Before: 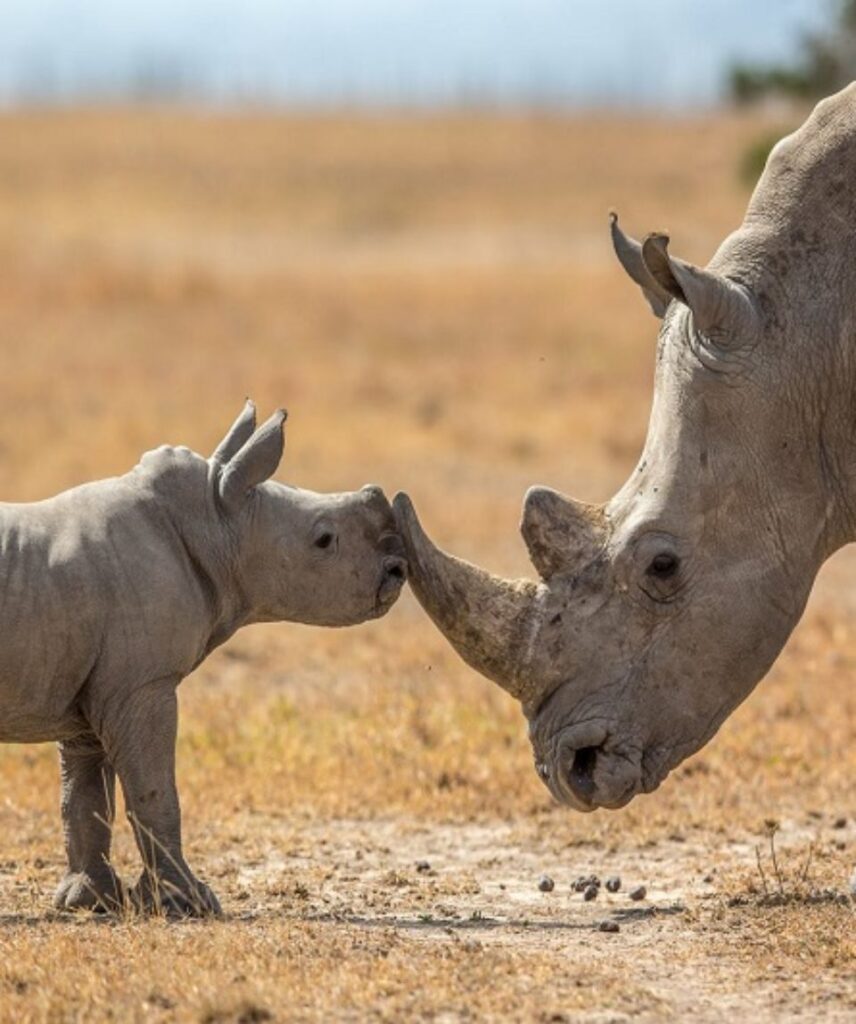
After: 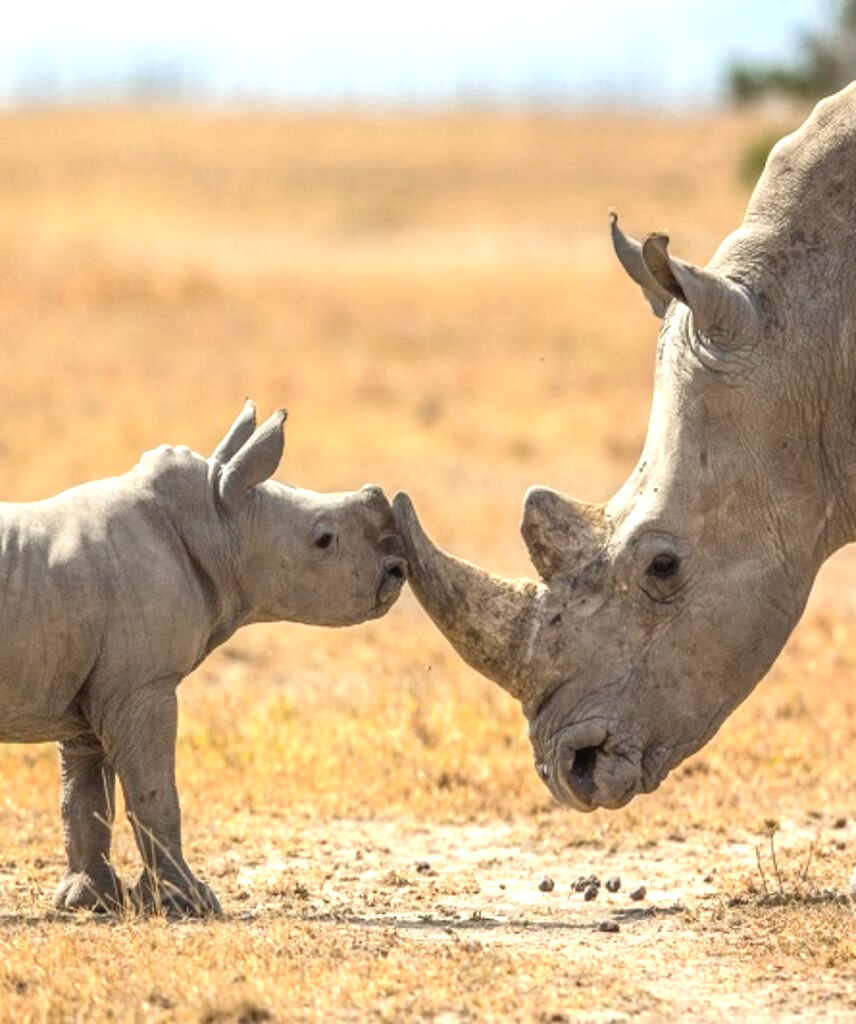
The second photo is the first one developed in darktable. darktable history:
exposure: black level correction -0.002, exposure 0.708 EV, compensate exposure bias true, compensate highlight preservation false
color correction: highlights b* 3
